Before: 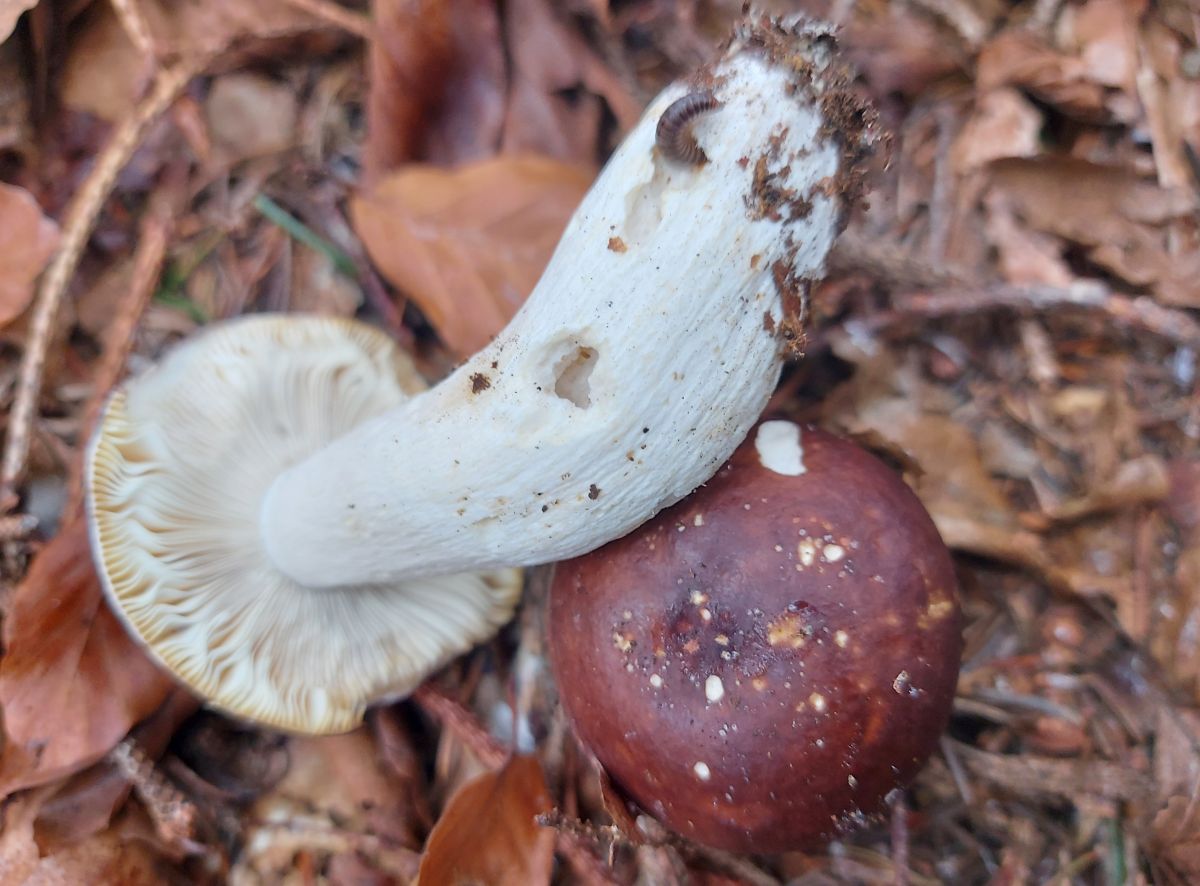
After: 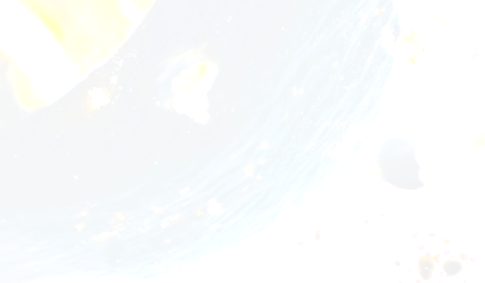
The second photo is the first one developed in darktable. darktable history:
bloom: size 70%, threshold 25%, strength 70%
exposure: black level correction 0, exposure 0.5 EV, compensate exposure bias true, compensate highlight preservation false
crop: left 31.751%, top 32.172%, right 27.8%, bottom 35.83%
levels: levels [0, 0.476, 0.951]
local contrast: on, module defaults
base curve: curves: ch0 [(0, 0) (0.032, 0.037) (0.105, 0.228) (0.435, 0.76) (0.856, 0.983) (1, 1)], preserve colors none
